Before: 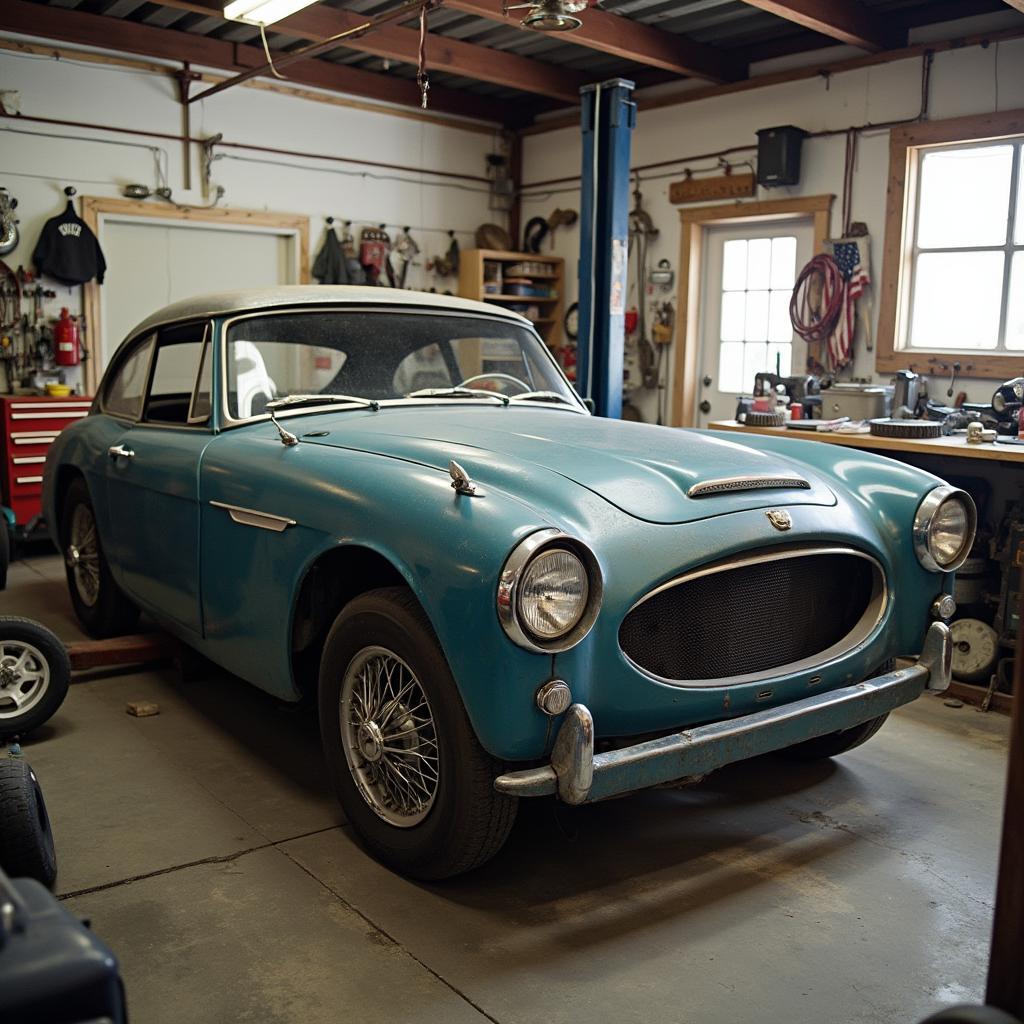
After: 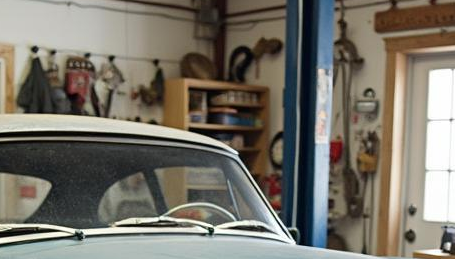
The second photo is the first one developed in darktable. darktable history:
crop: left 28.881%, top 16.794%, right 26.619%, bottom 57.838%
